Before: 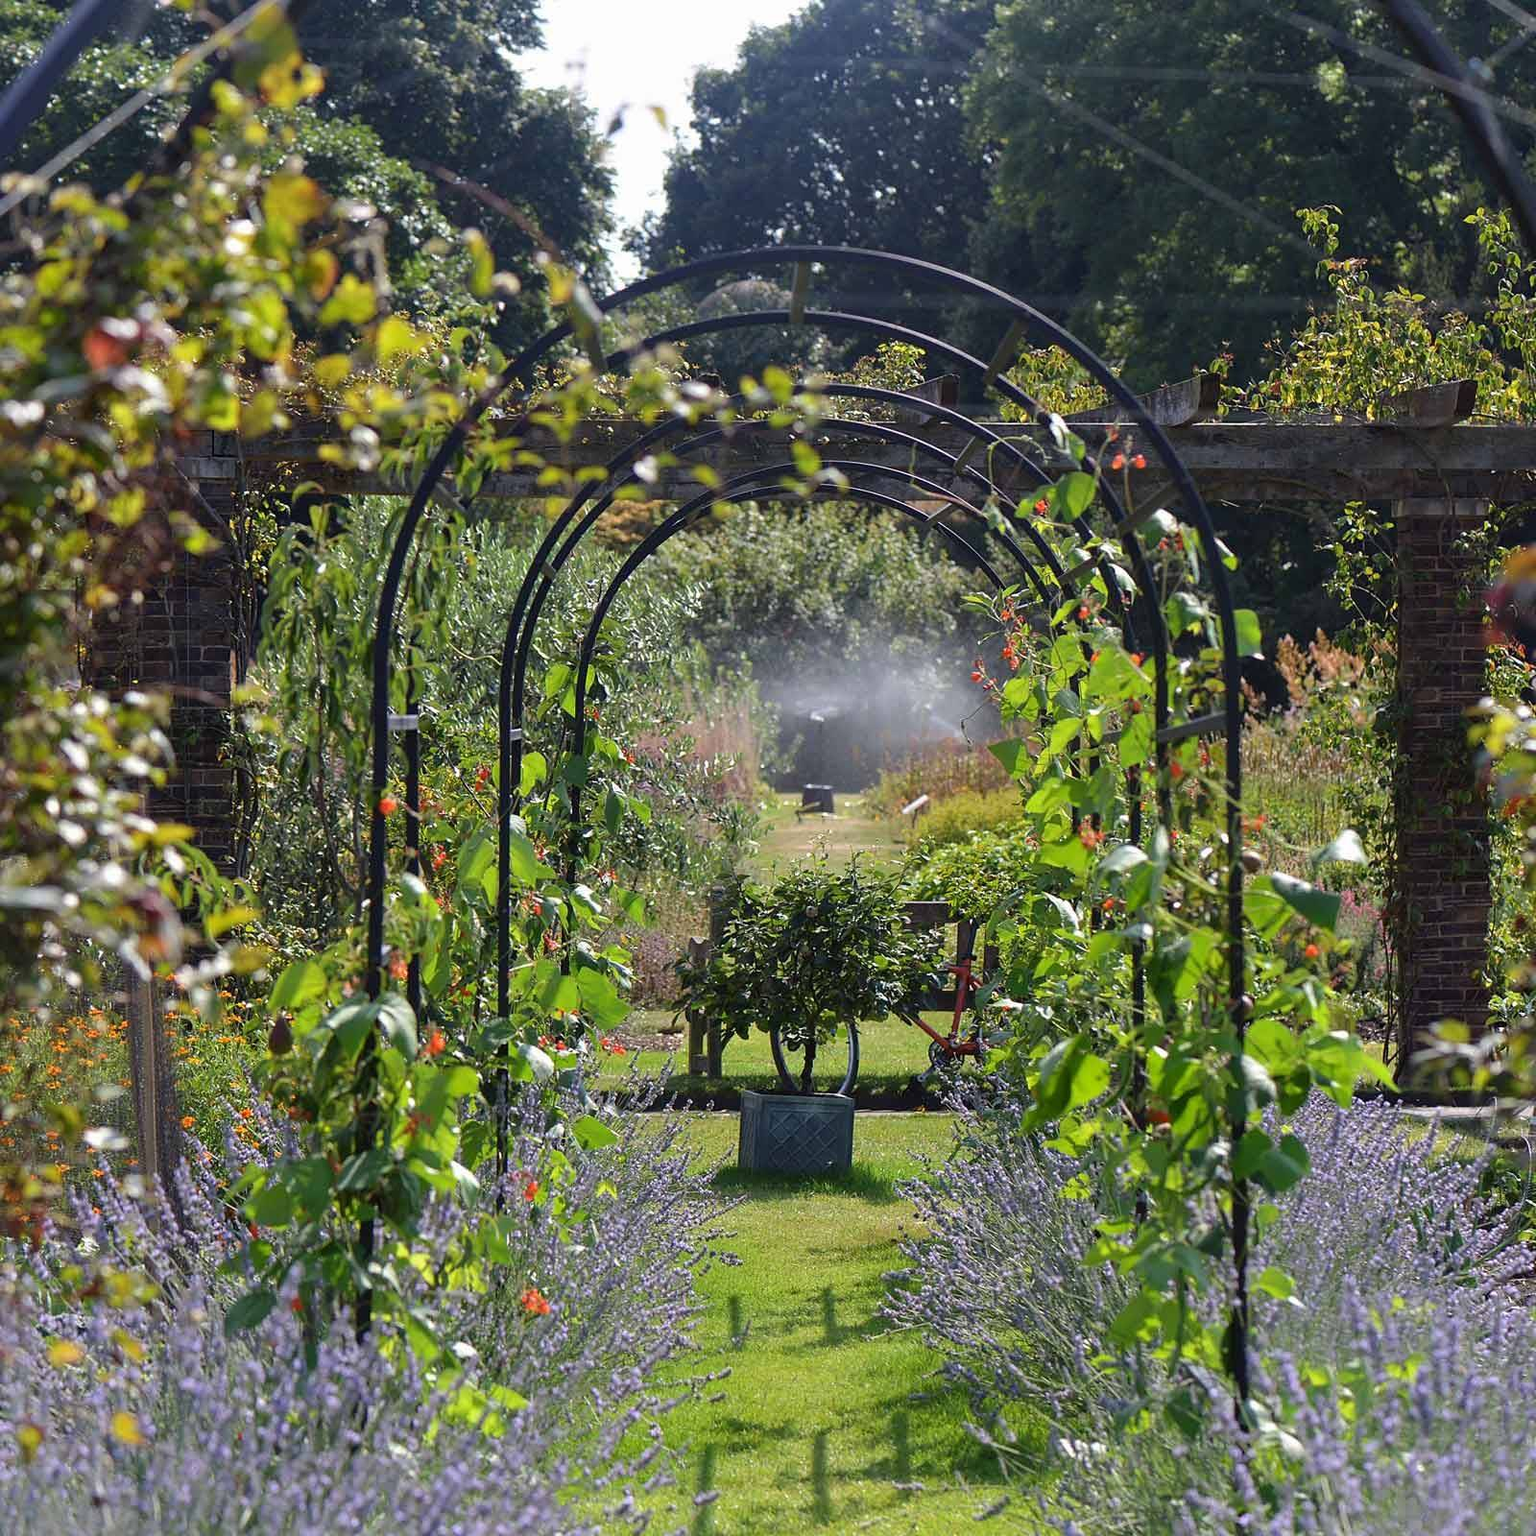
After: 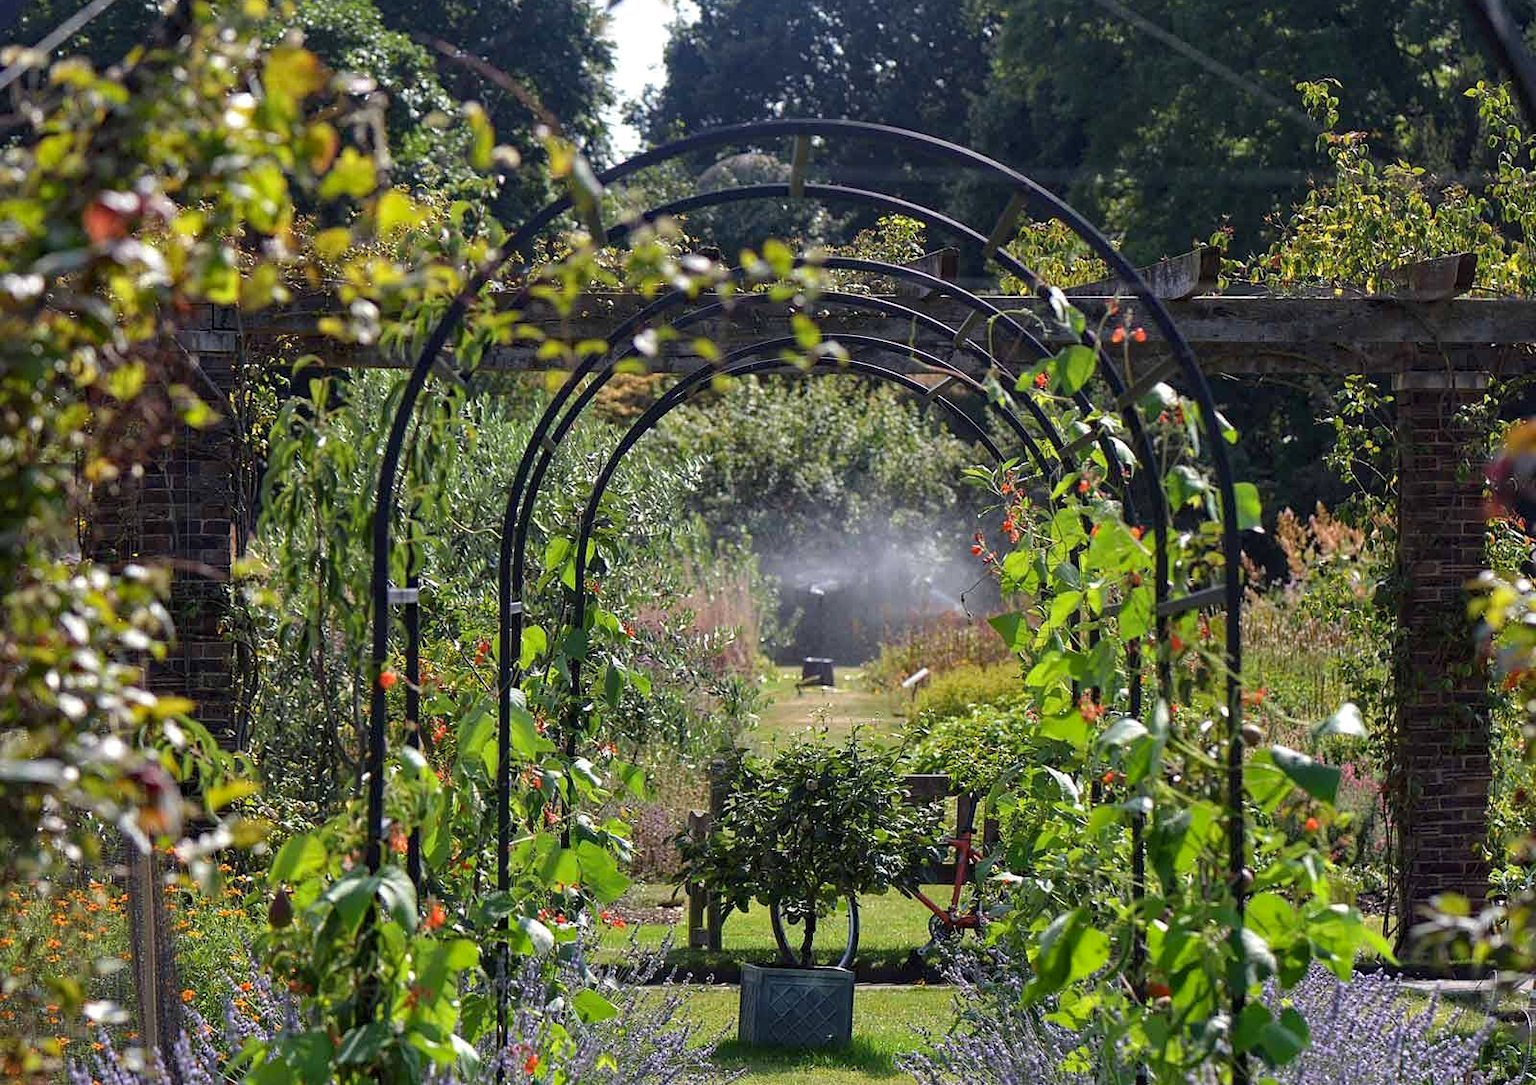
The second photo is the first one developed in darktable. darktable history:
local contrast: highlights 100%, shadows 100%, detail 120%, midtone range 0.2
crop and rotate: top 8.293%, bottom 20.996%
haze removal: compatibility mode true, adaptive false
